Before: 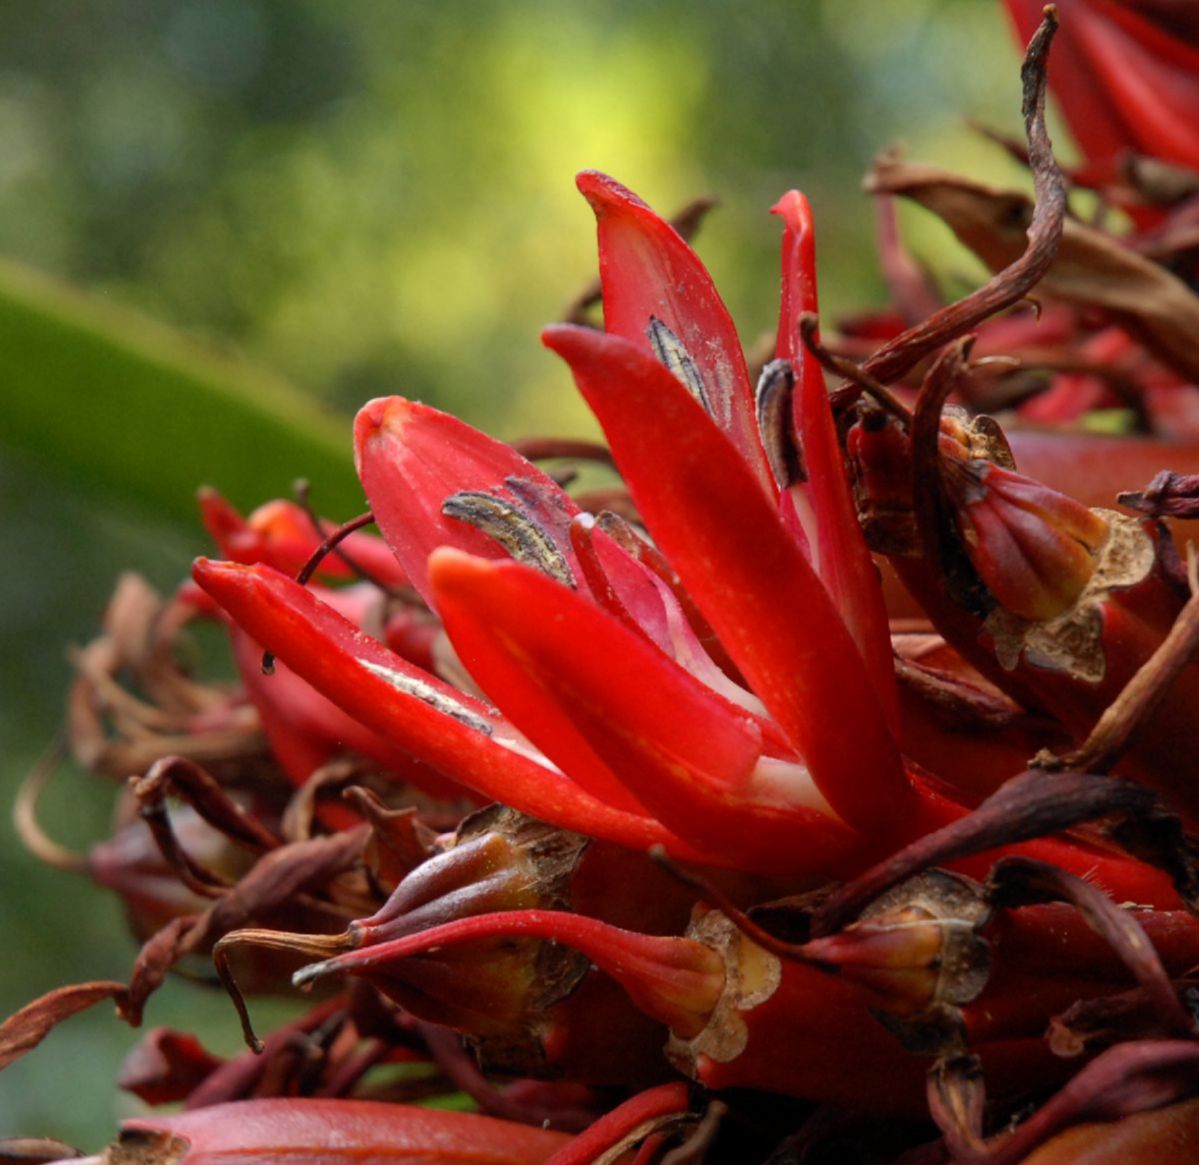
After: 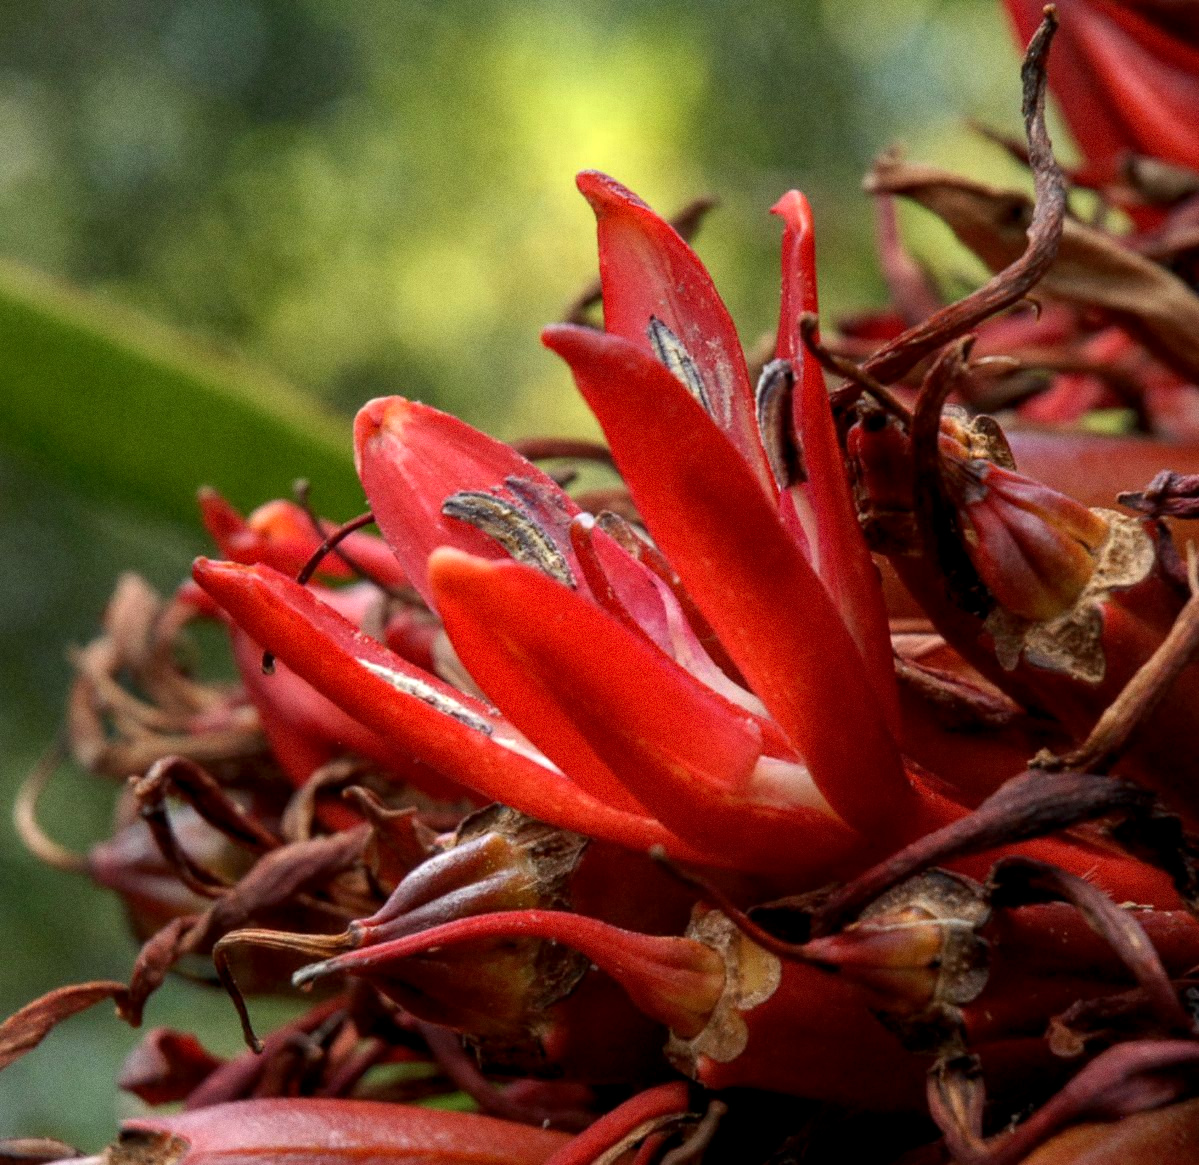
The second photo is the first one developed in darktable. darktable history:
grain: coarseness 0.09 ISO
local contrast: detail 130%
